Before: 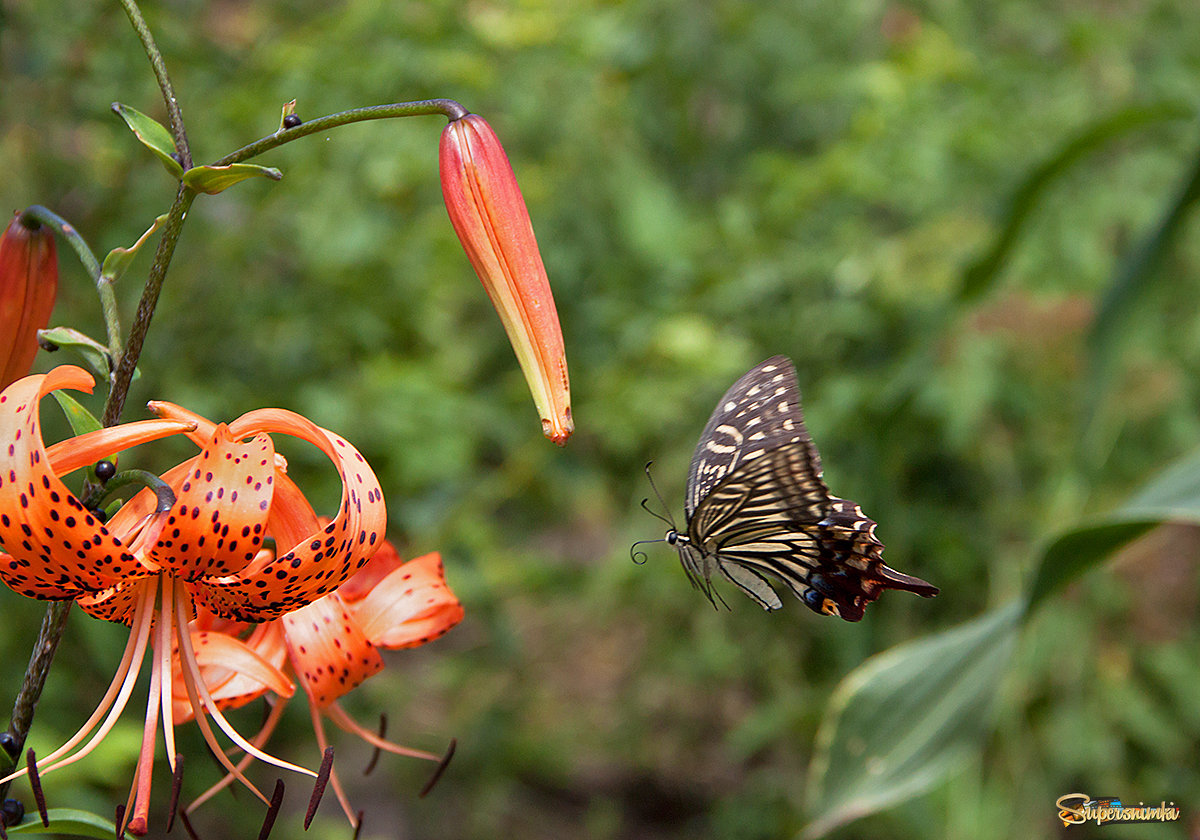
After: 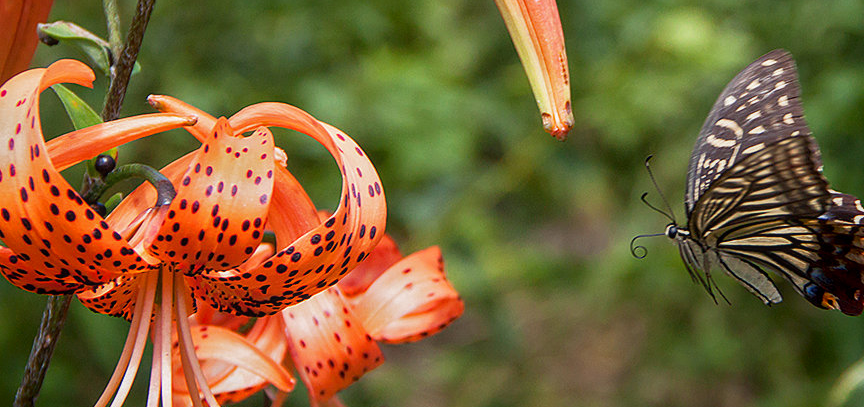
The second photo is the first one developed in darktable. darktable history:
crop: top 36.498%, right 27.964%, bottom 14.995%
shadows and highlights: shadows -90, highlights 90, soften with gaussian
local contrast: detail 110%
